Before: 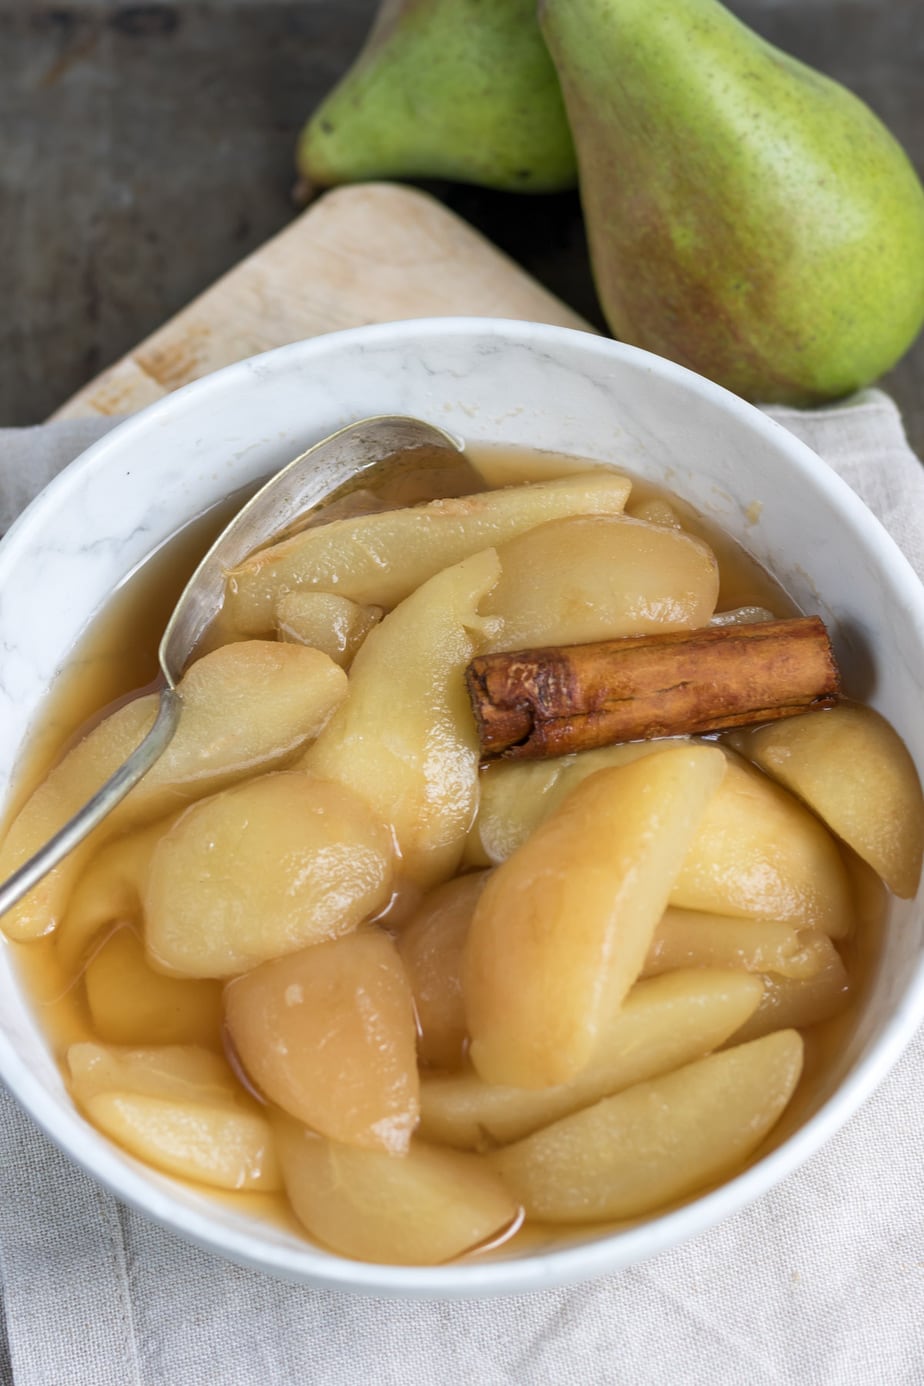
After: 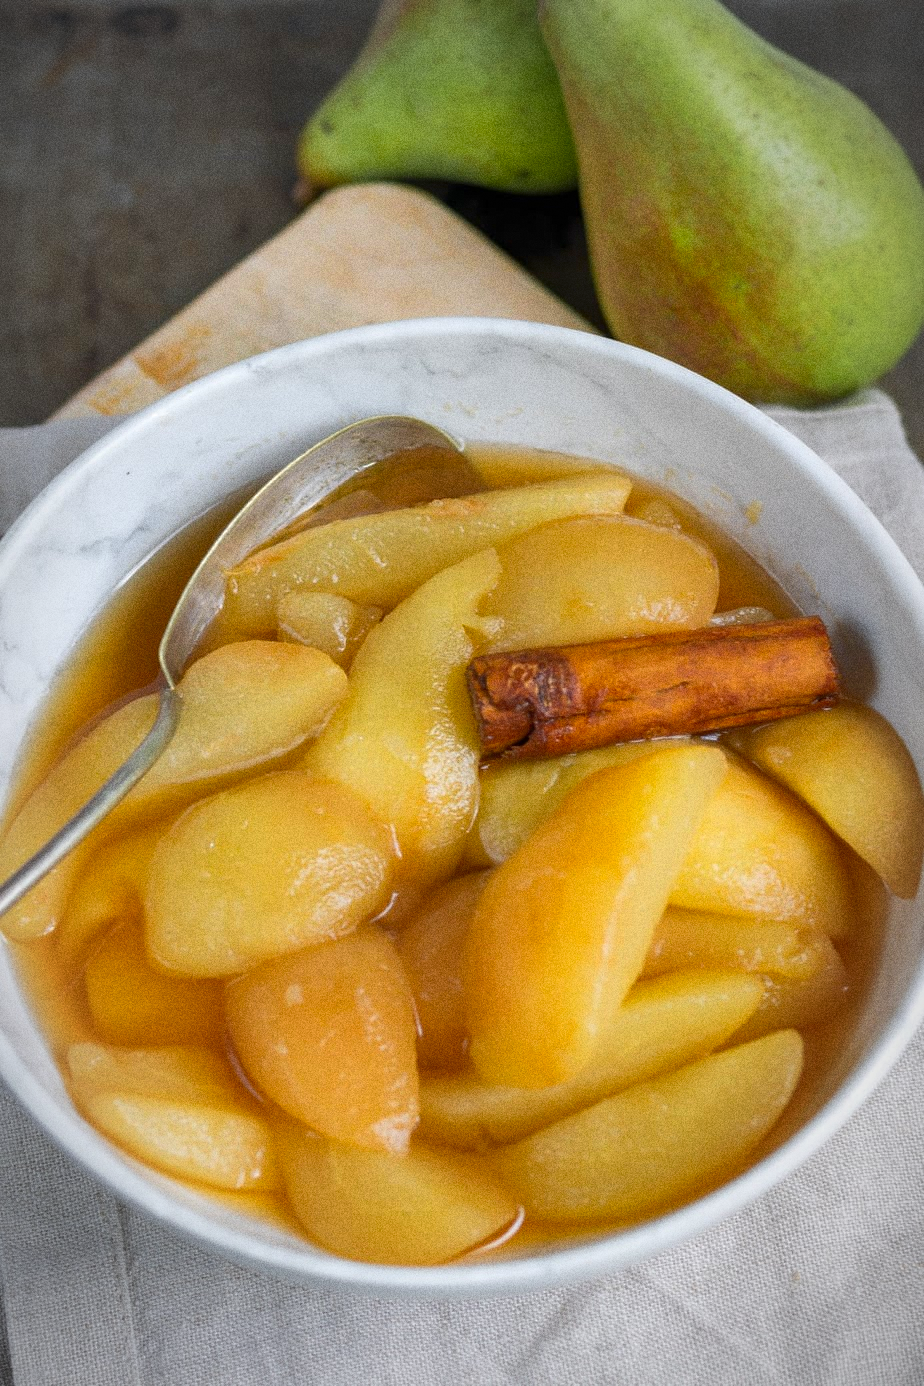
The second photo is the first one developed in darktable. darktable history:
vignetting: fall-off radius 60%, automatic ratio true
color zones: curves: ch0 [(0.224, 0.526) (0.75, 0.5)]; ch1 [(0.055, 0.526) (0.224, 0.761) (0.377, 0.526) (0.75, 0.5)]
shadows and highlights: on, module defaults
grain: coarseness 11.82 ISO, strength 36.67%, mid-tones bias 74.17%
